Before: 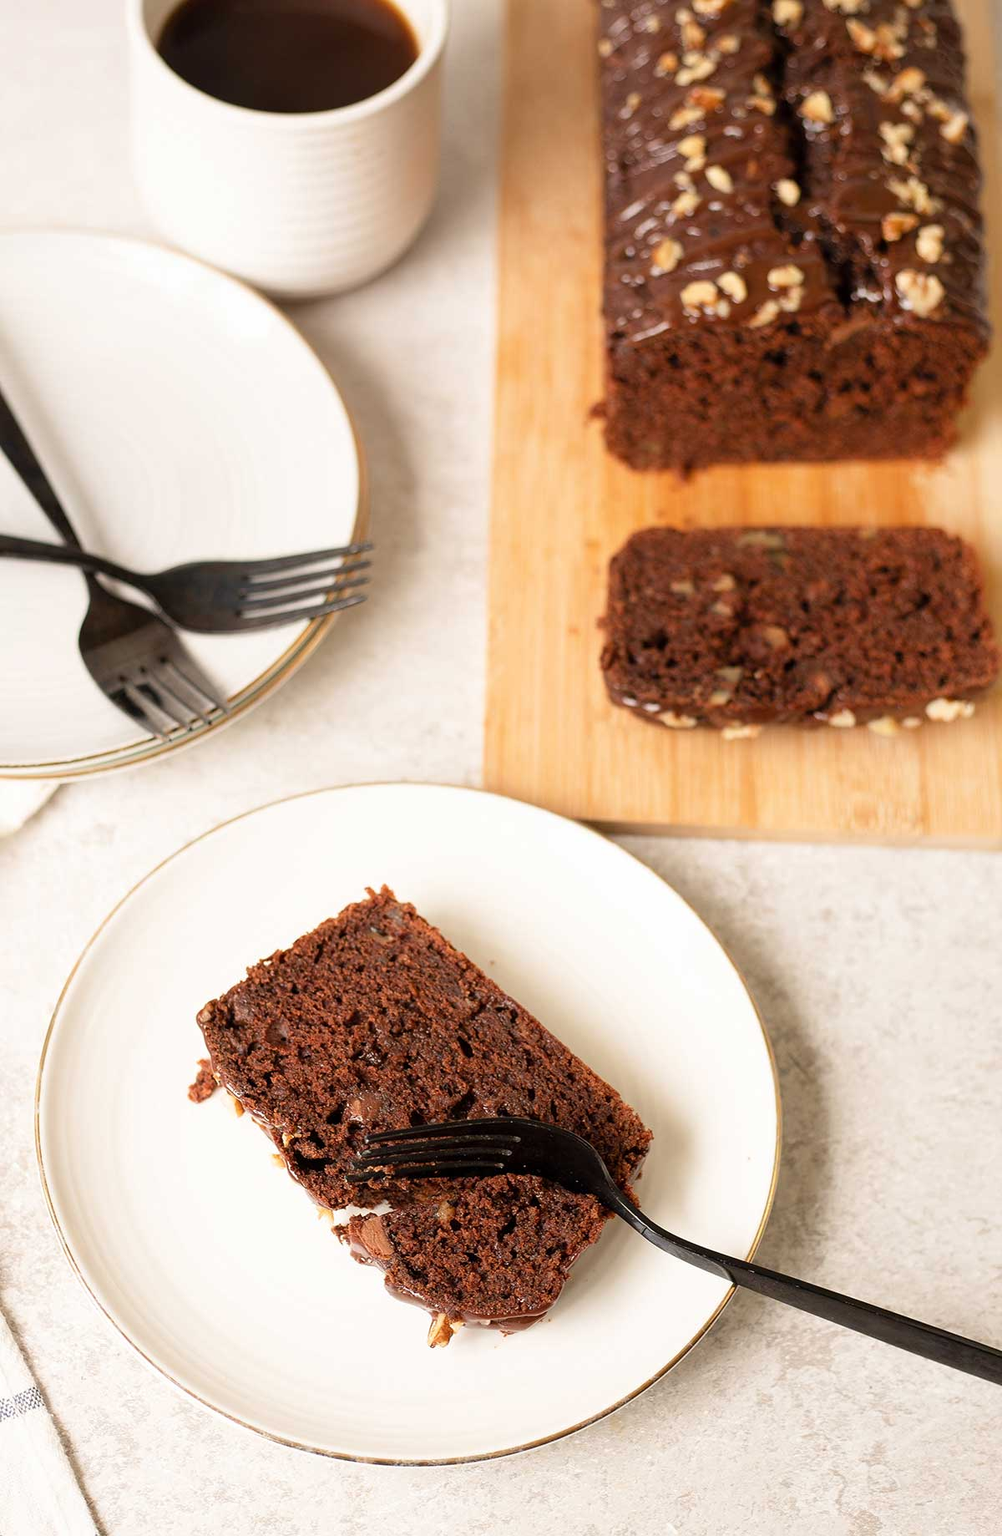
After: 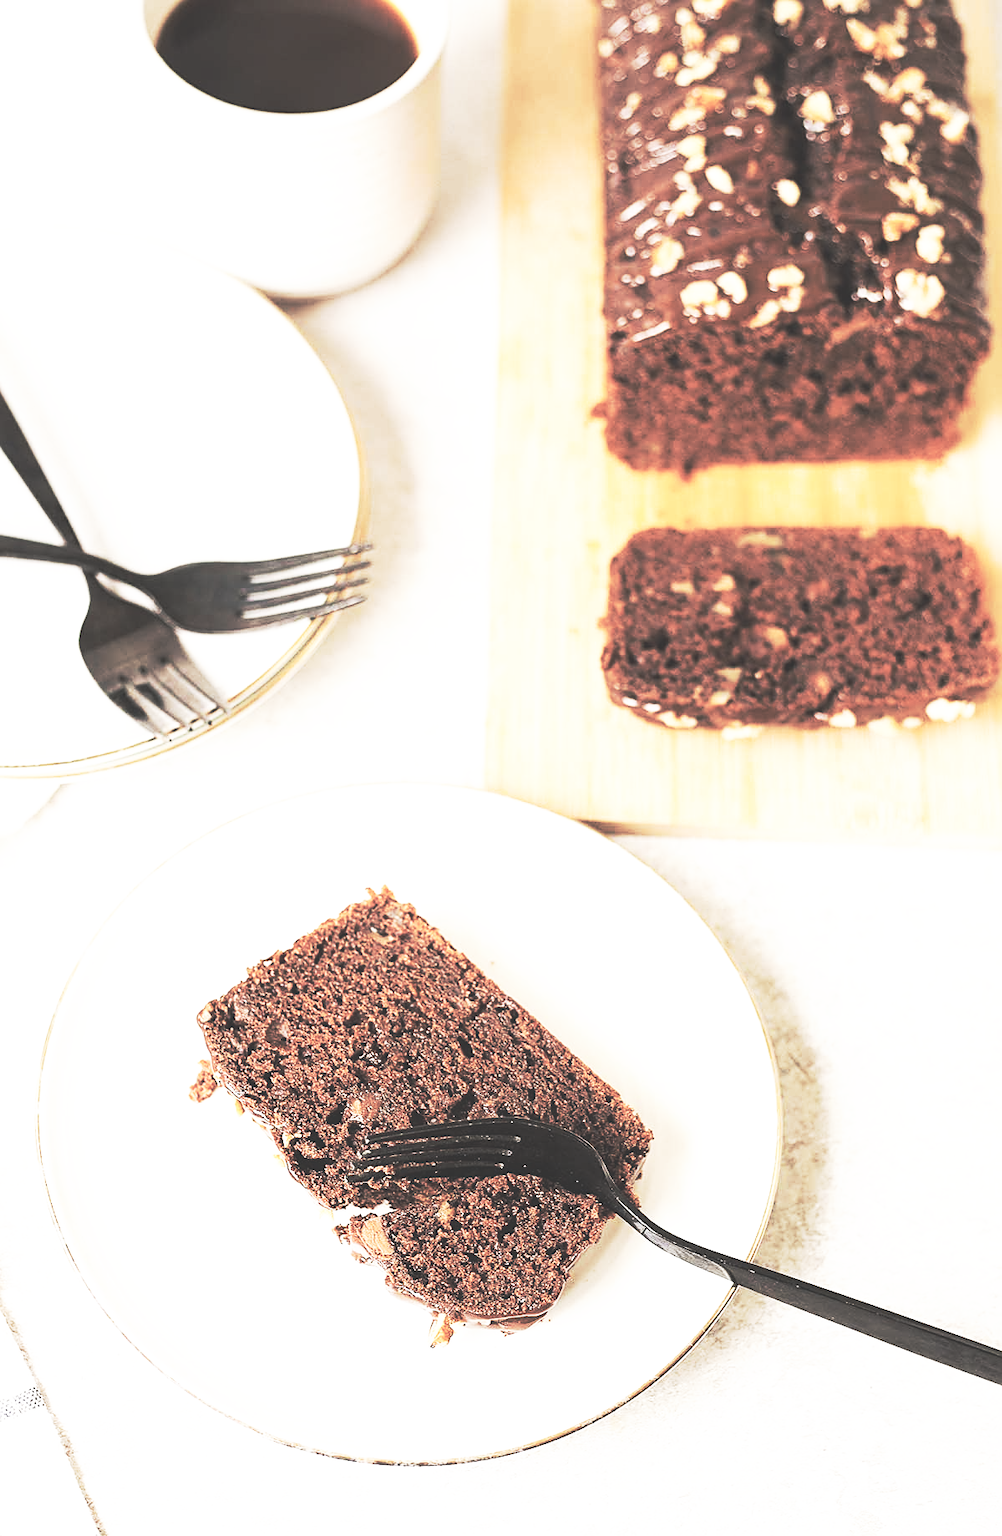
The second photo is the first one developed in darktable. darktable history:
base curve: curves: ch0 [(0, 0.015) (0.085, 0.116) (0.134, 0.298) (0.19, 0.545) (0.296, 0.764) (0.599, 0.982) (1, 1)], preserve colors none
contrast brightness saturation: brightness 0.18, saturation -0.5
sharpen: on, module defaults
